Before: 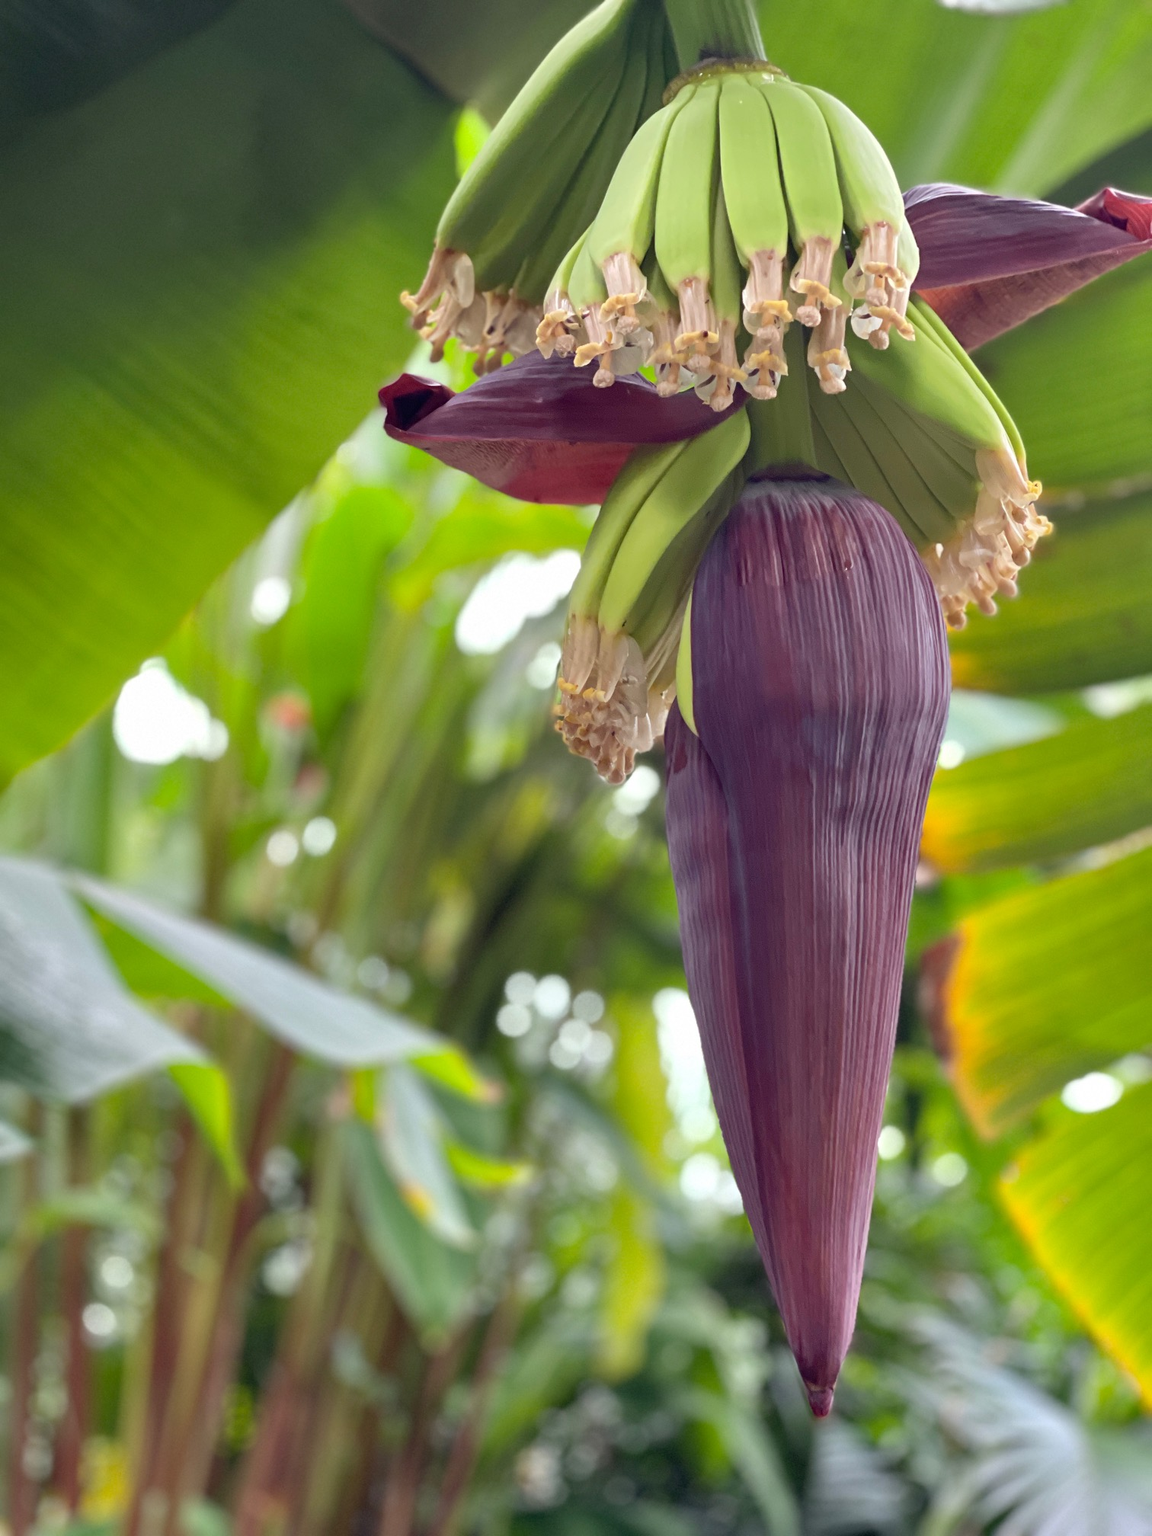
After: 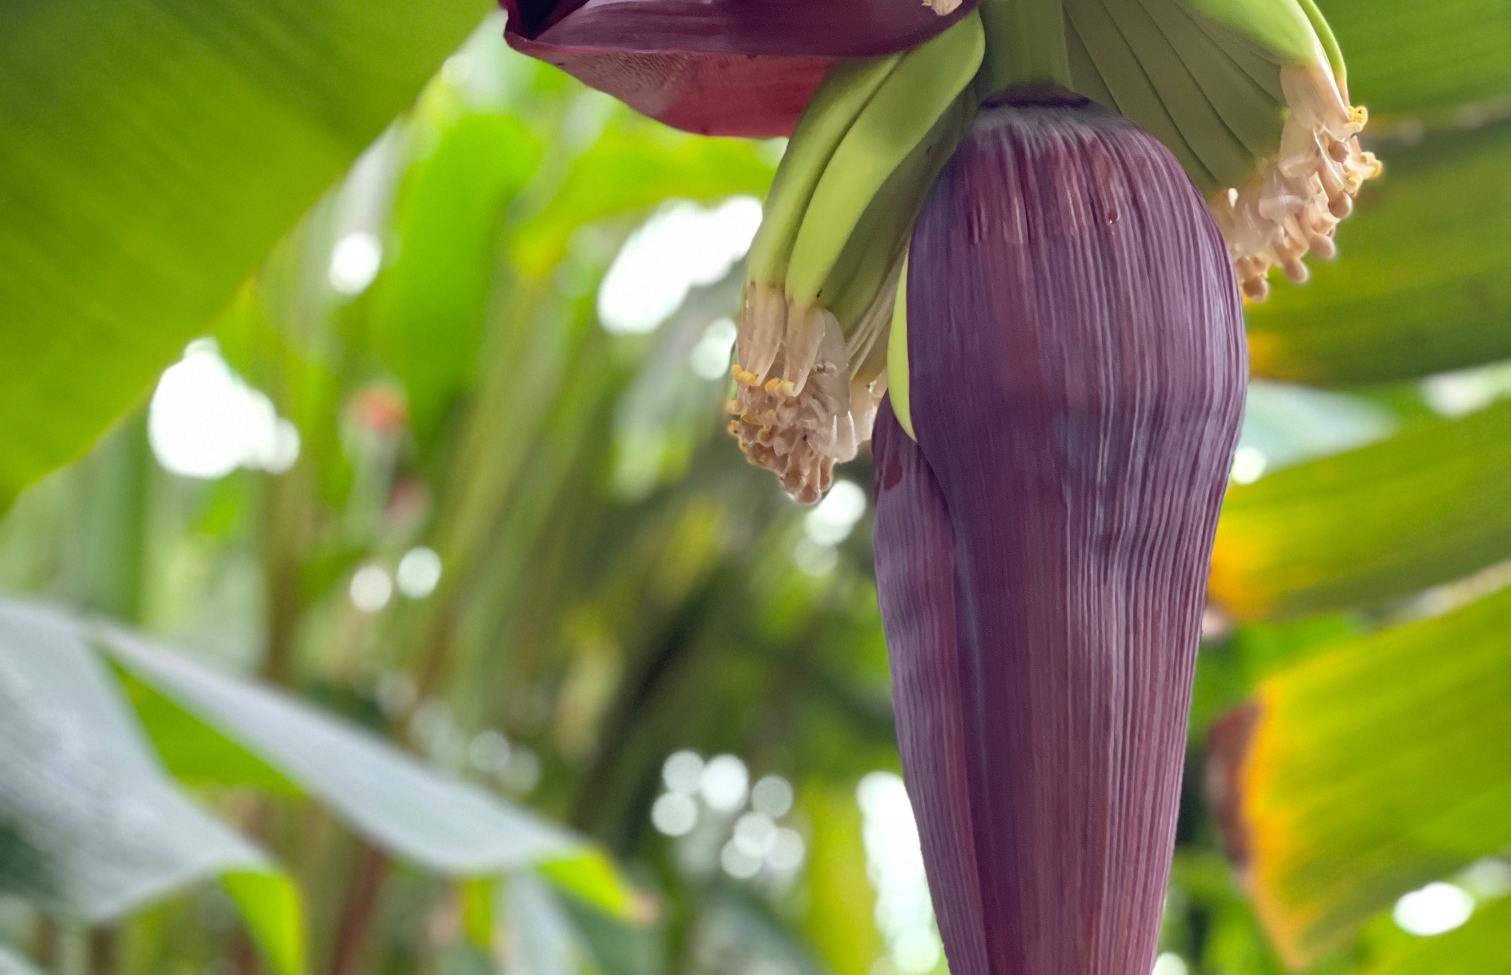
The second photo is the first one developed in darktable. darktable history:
tone equalizer: on, module defaults
crop and rotate: top 26.056%, bottom 25.543%
